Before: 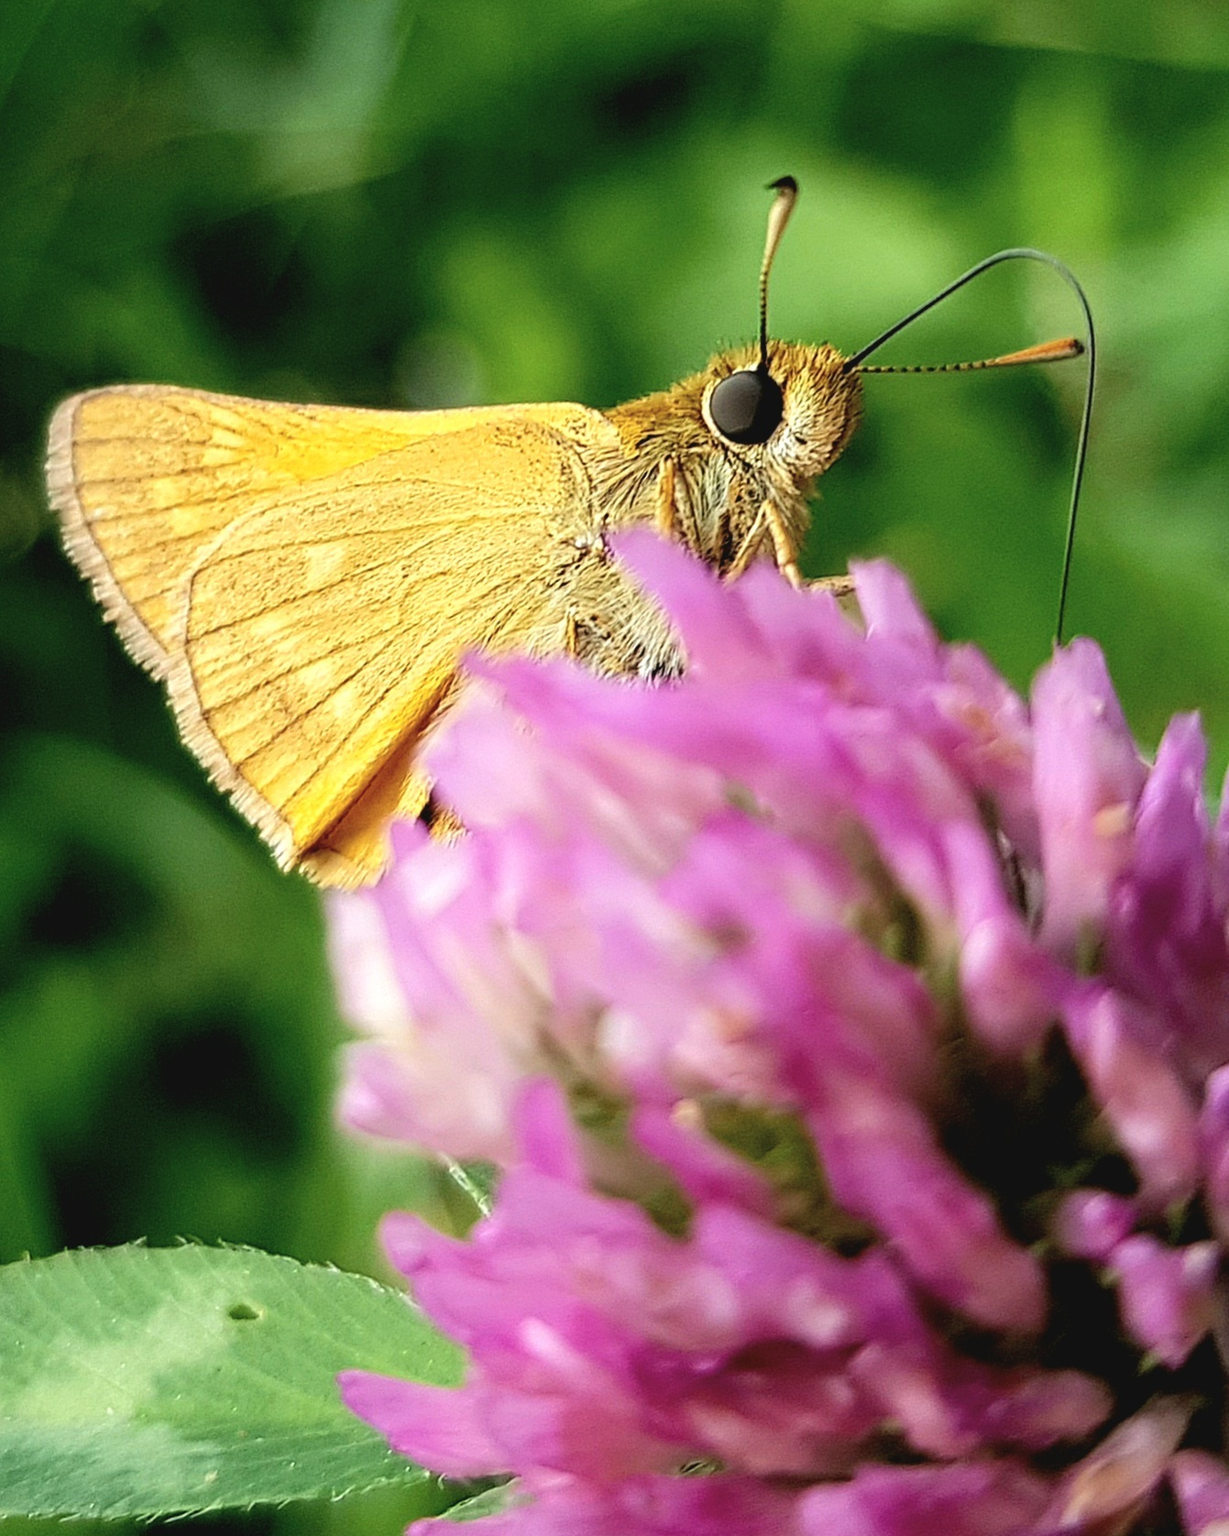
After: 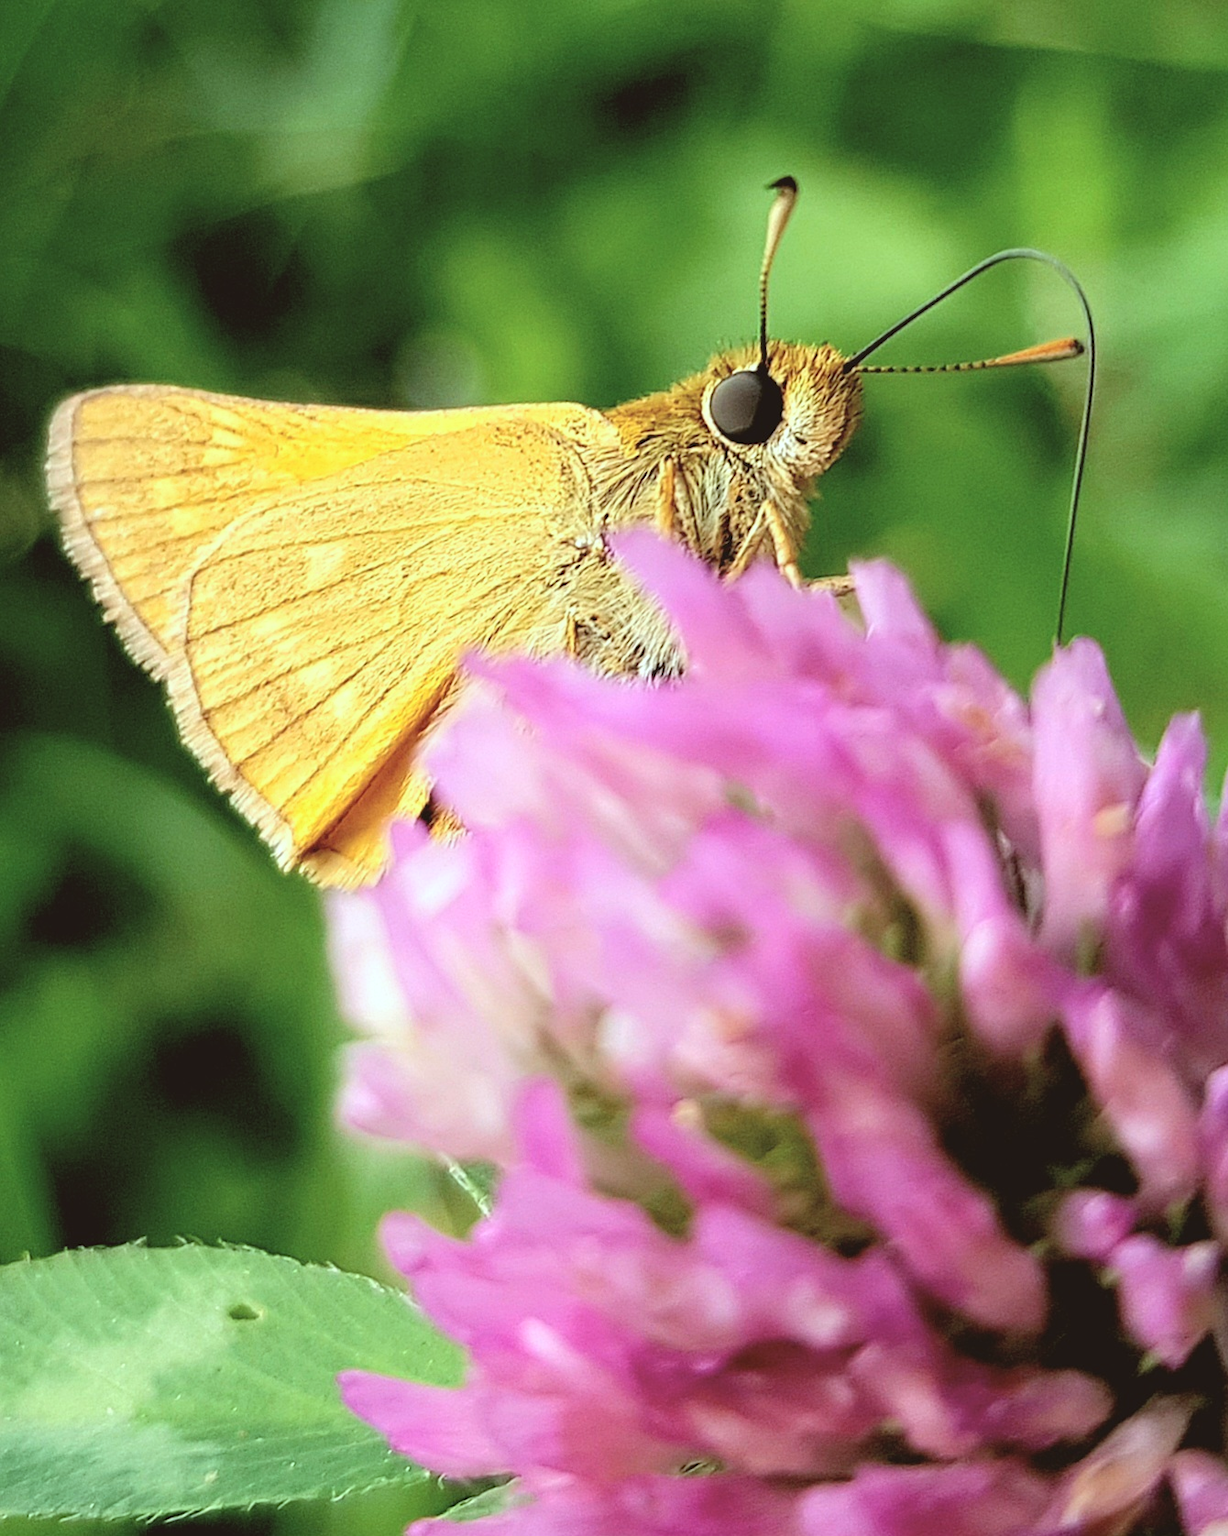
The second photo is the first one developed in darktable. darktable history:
contrast brightness saturation: brightness 0.121
color correction: highlights a* -4.89, highlights b* -3.11, shadows a* 4.07, shadows b* 4.36
